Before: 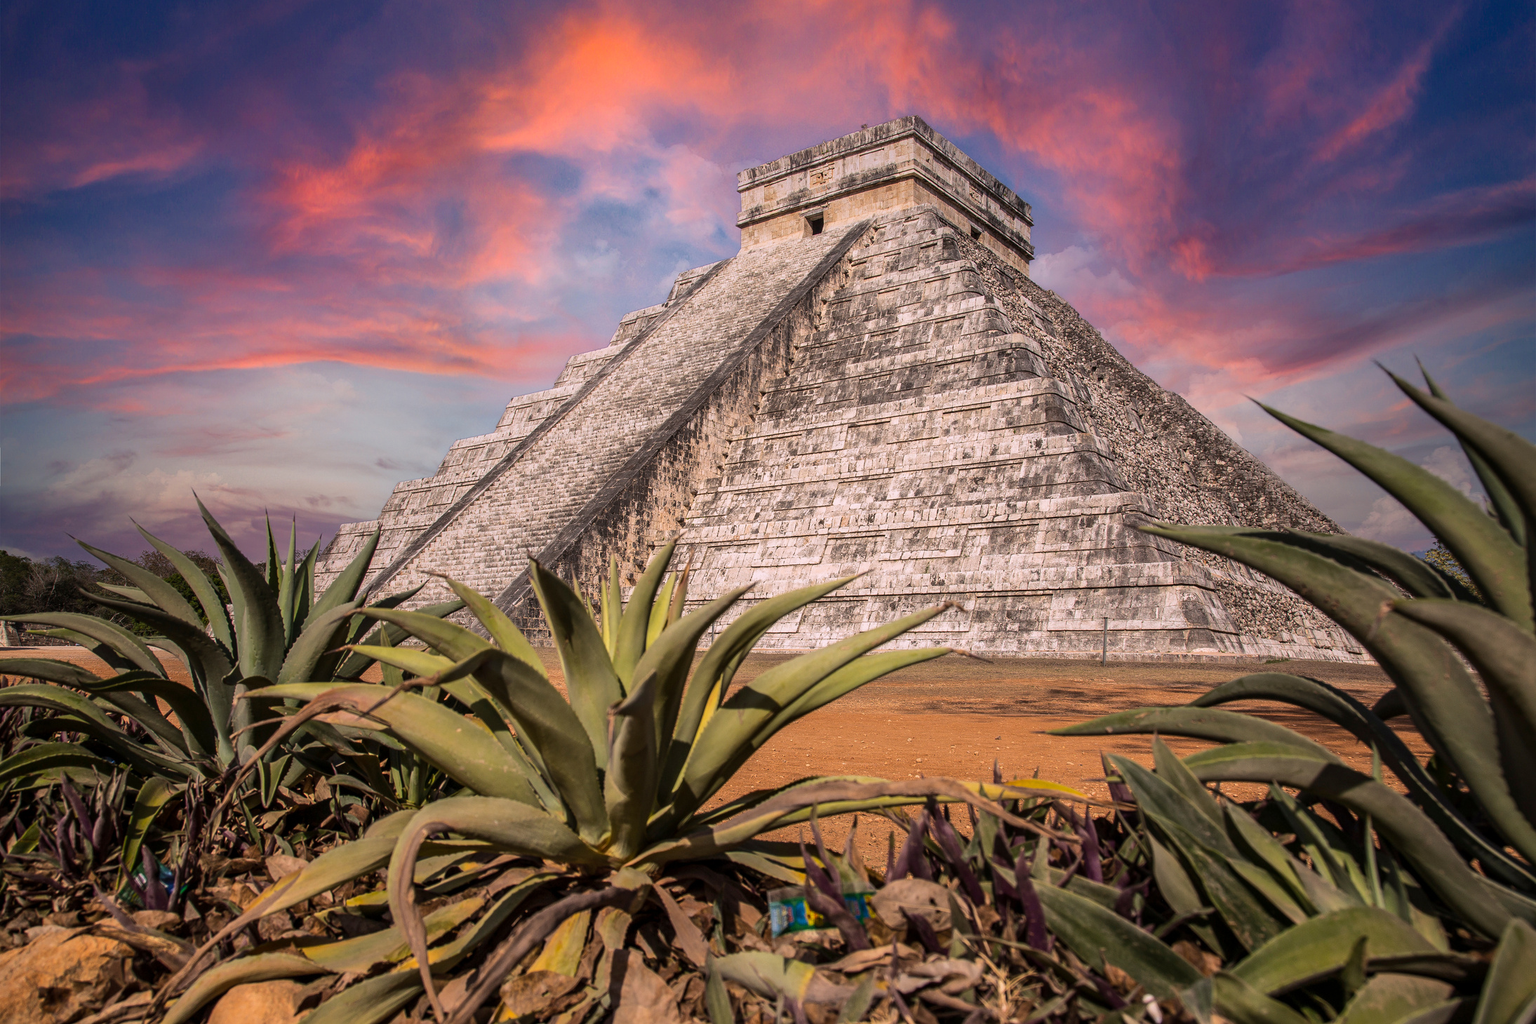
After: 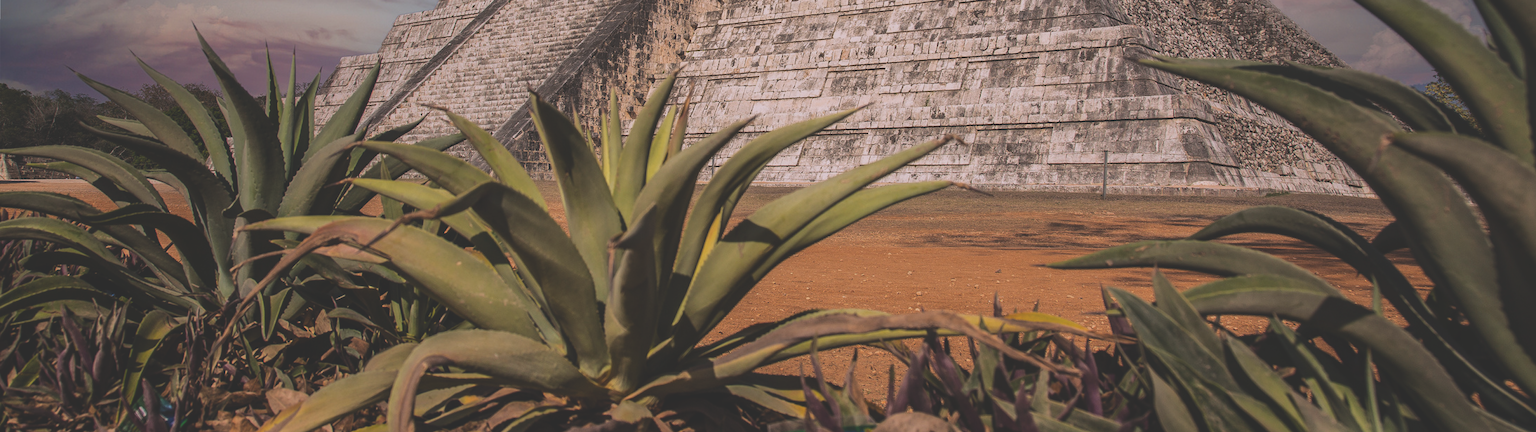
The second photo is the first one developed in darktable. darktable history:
exposure: black level correction -0.036, exposure -0.495 EV, compensate exposure bias true, compensate highlight preservation false
crop: top 45.679%, bottom 12.117%
